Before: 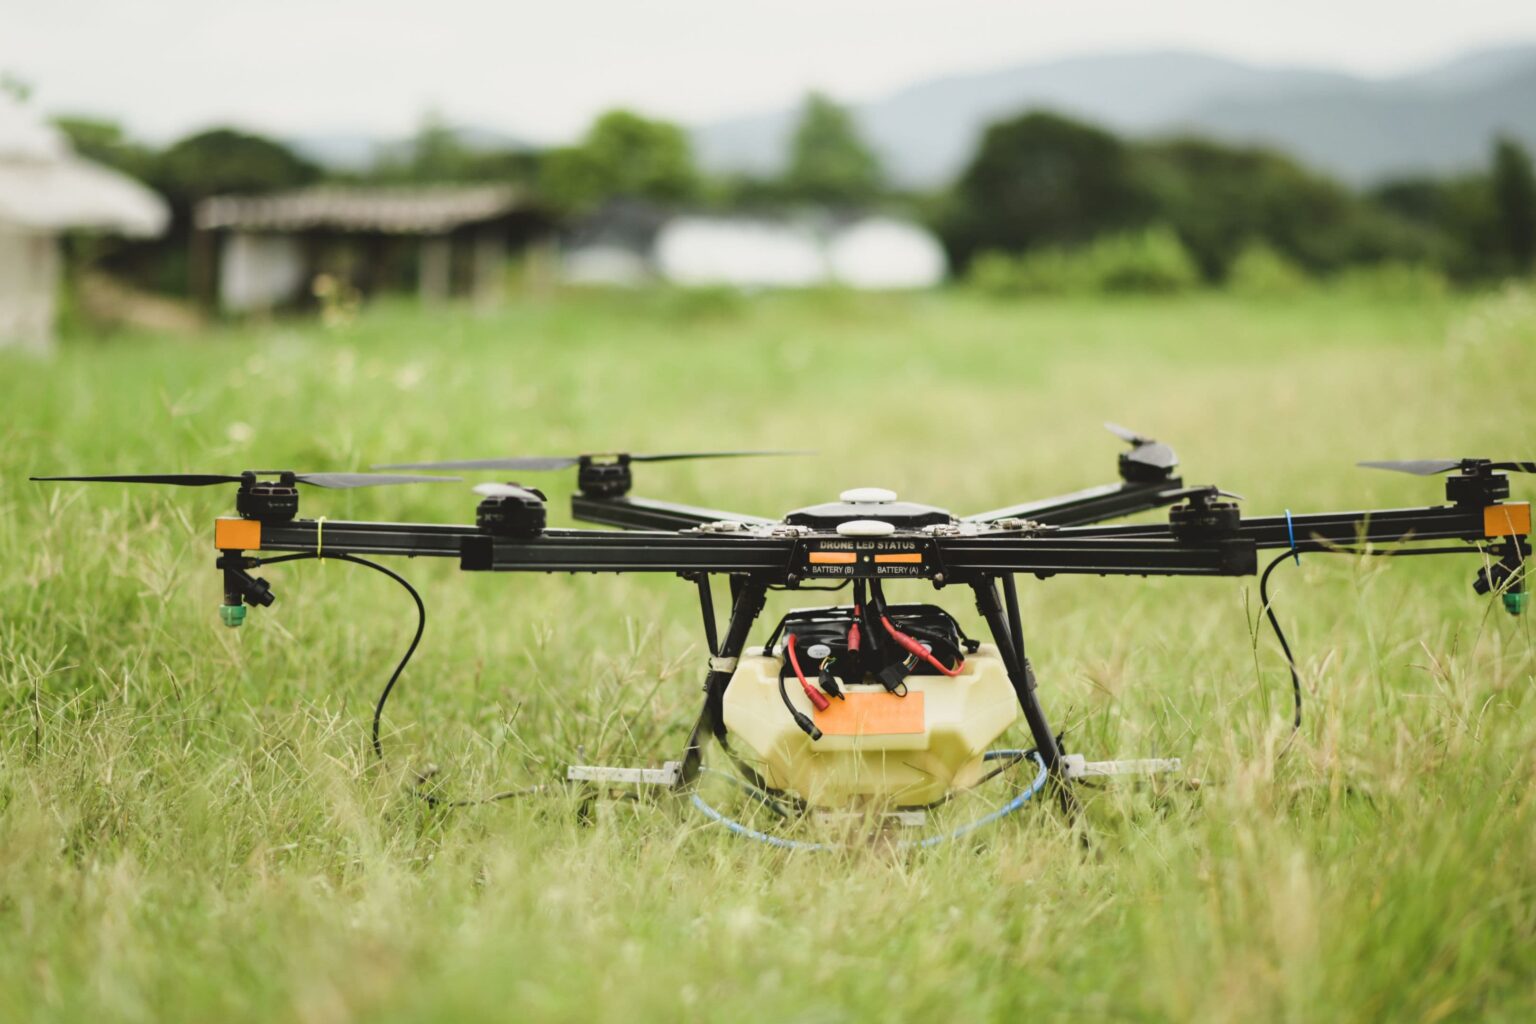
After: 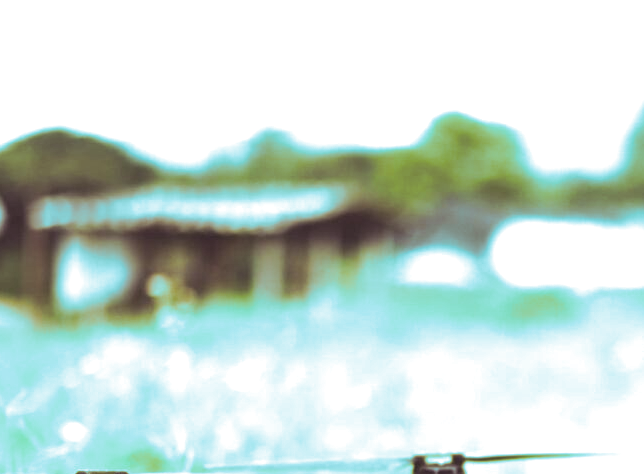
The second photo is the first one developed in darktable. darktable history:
split-toning: shadows › hue 327.6°, highlights › hue 198°, highlights › saturation 0.55, balance -21.25, compress 0%
exposure: exposure 1.25 EV, compensate exposure bias true, compensate highlight preservation false
crop and rotate: left 10.817%, top 0.062%, right 47.194%, bottom 53.626%
